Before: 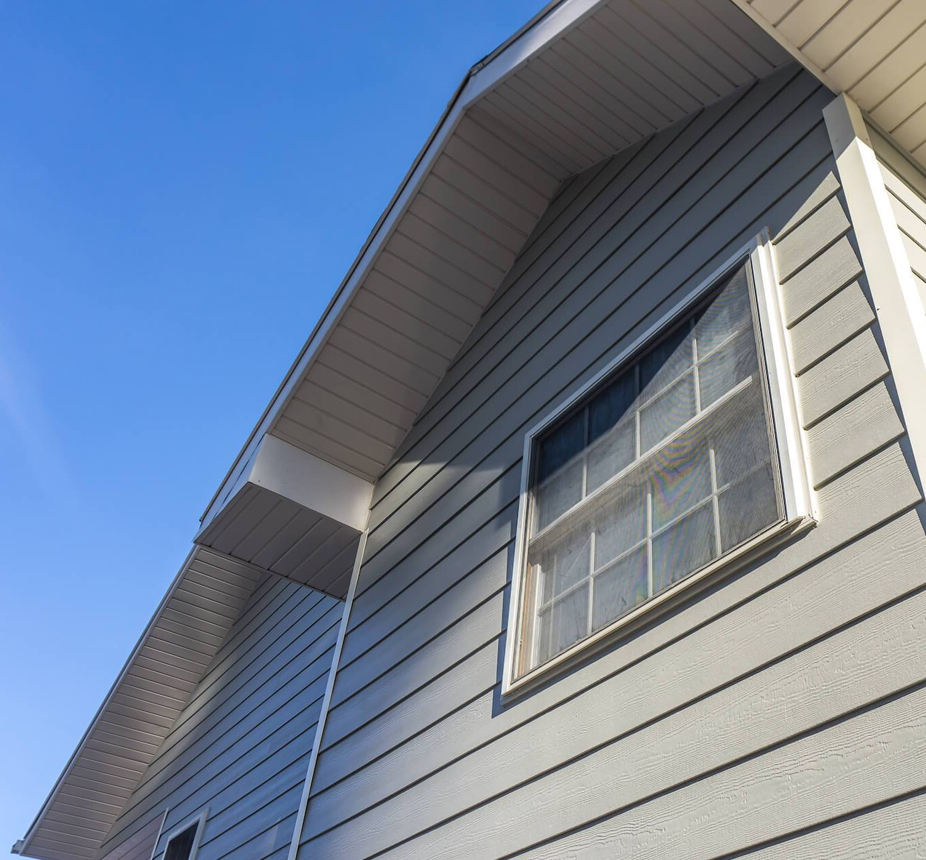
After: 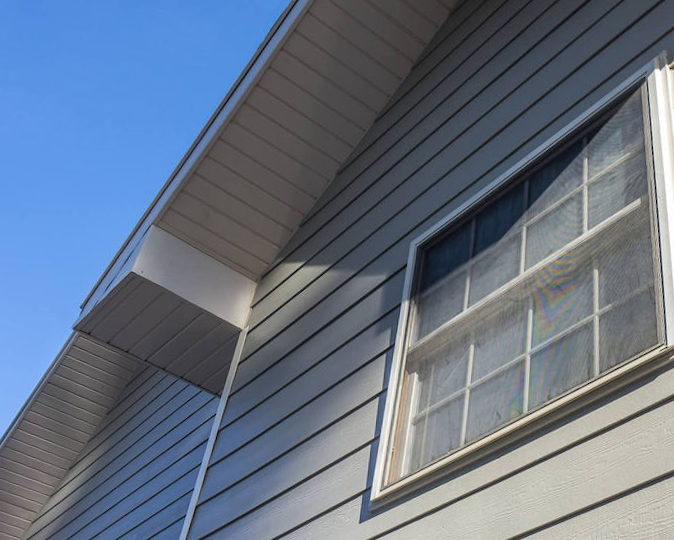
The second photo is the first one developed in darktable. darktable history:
crop and rotate: angle -3.69°, left 9.873%, top 20.965%, right 12.335%, bottom 11.923%
